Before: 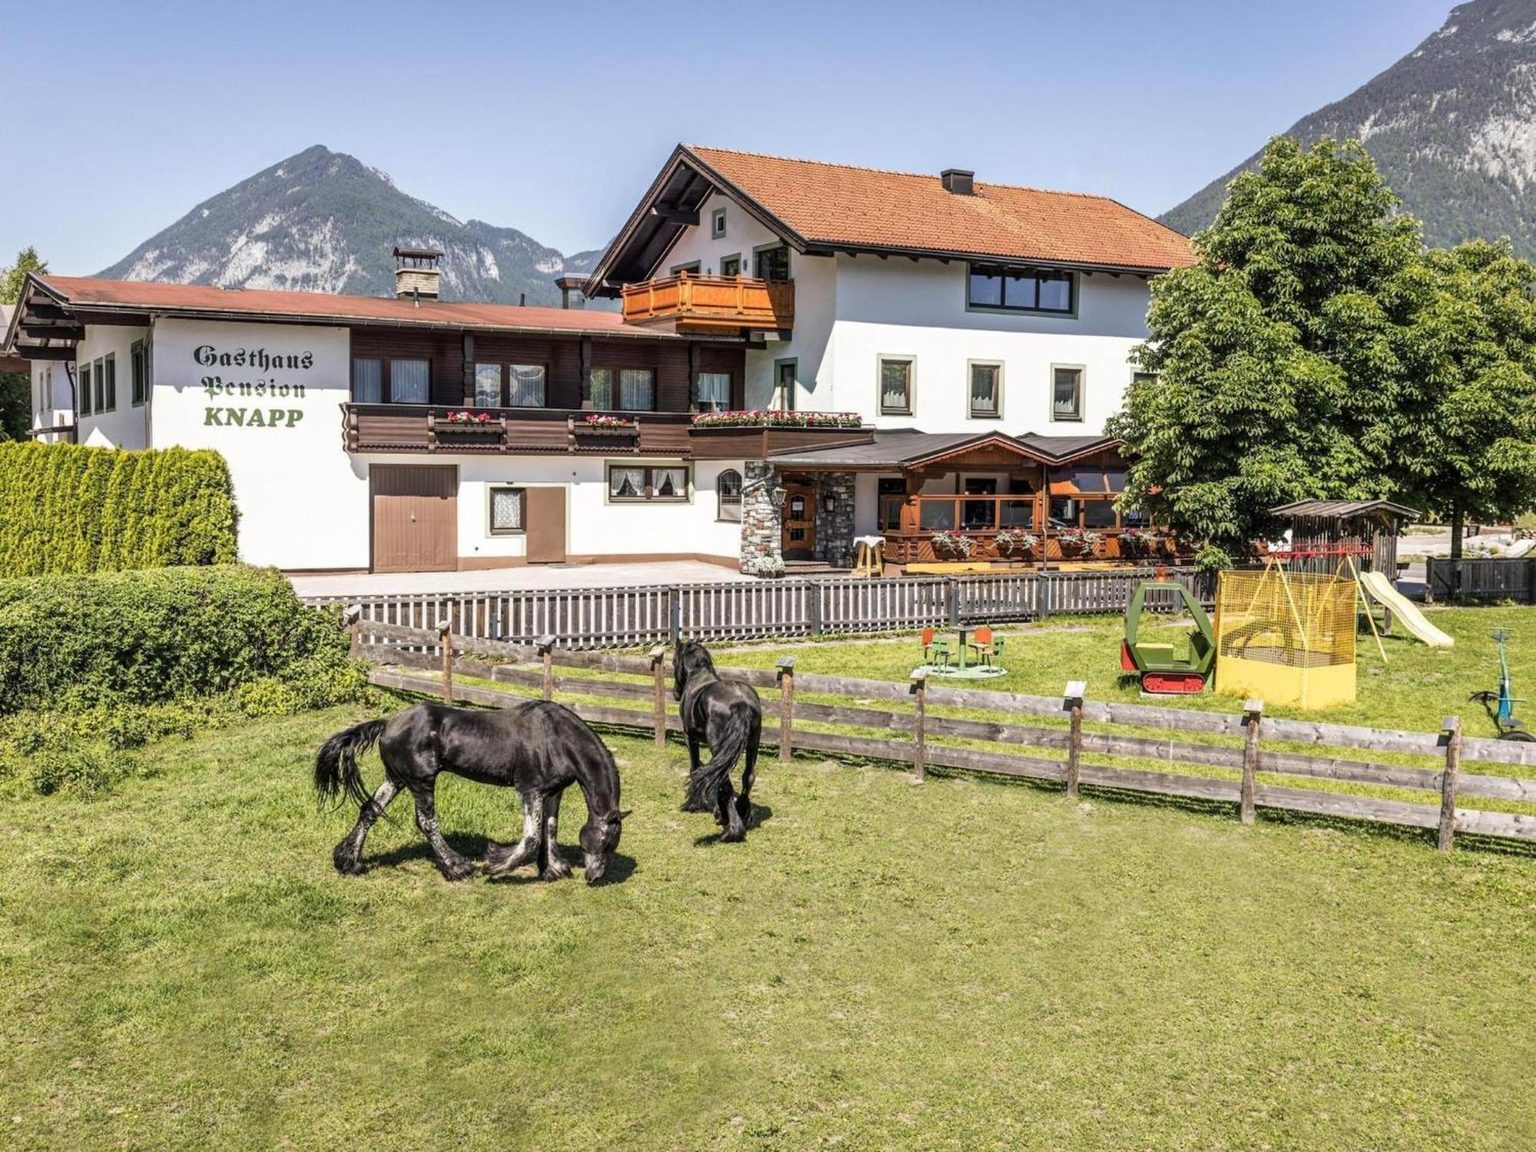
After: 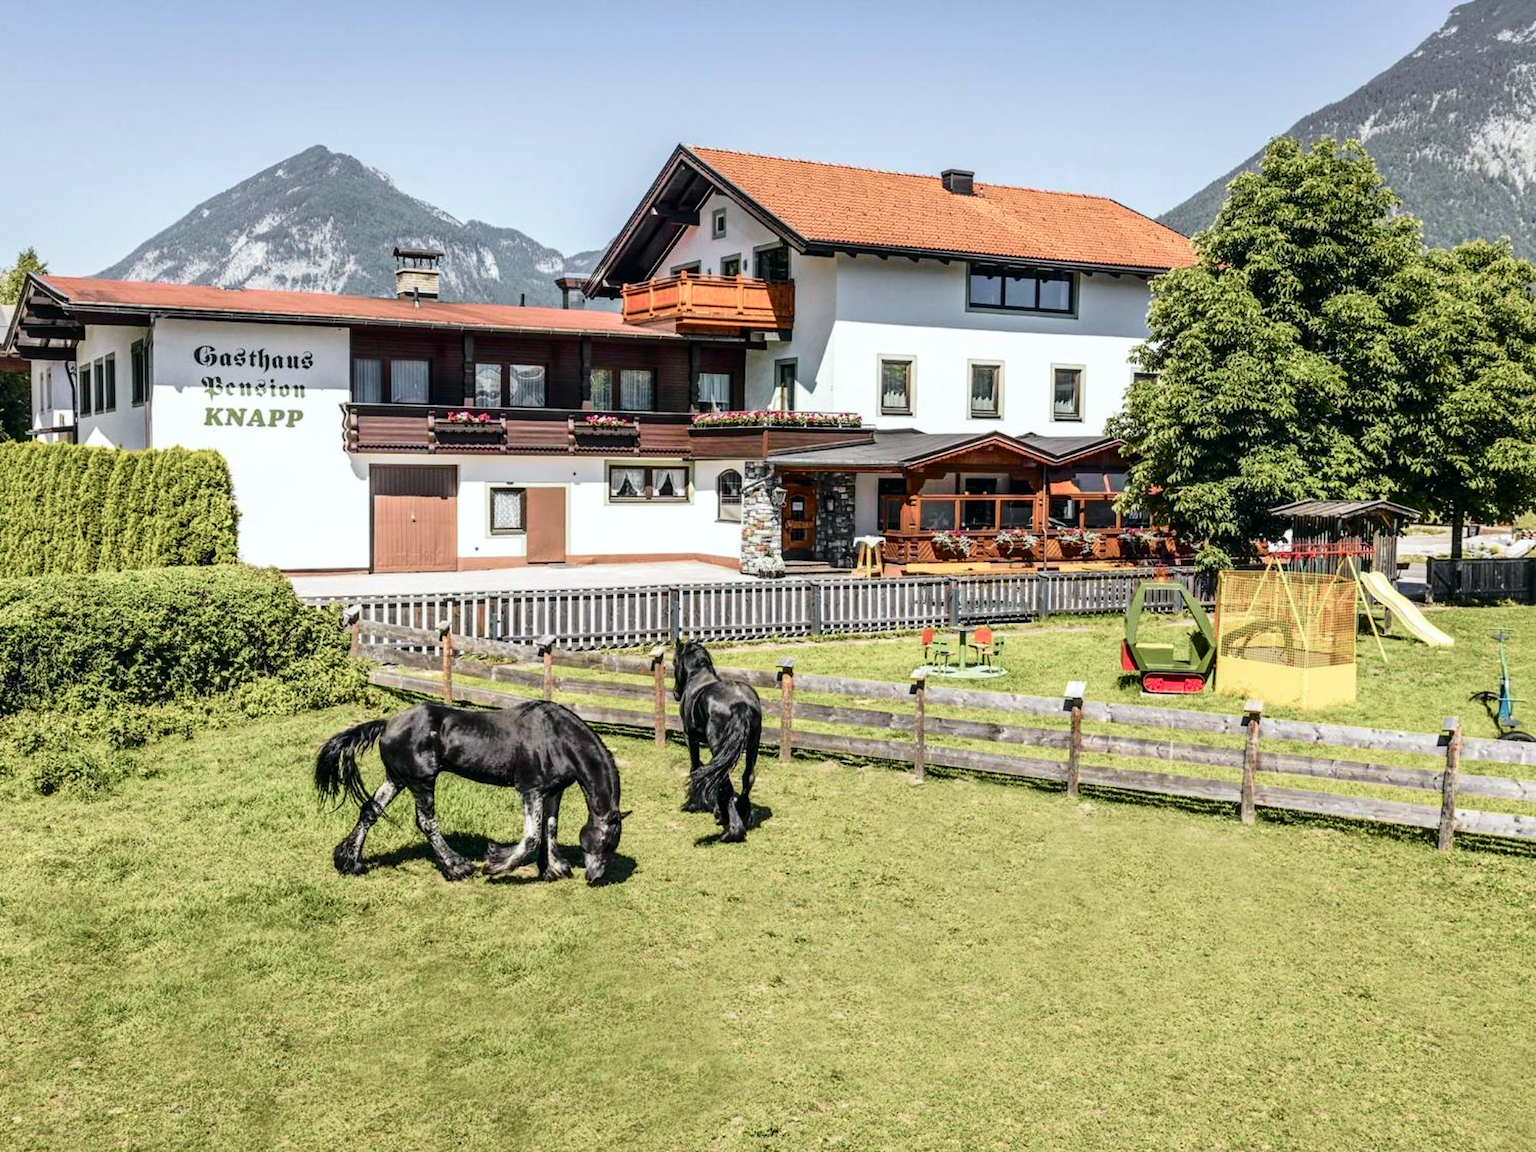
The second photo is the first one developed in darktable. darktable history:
tone curve: curves: ch0 [(0, 0) (0.081, 0.044) (0.192, 0.125) (0.283, 0.238) (0.416, 0.449) (0.495, 0.524) (0.686, 0.743) (0.826, 0.865) (0.978, 0.988)]; ch1 [(0, 0) (0.161, 0.092) (0.35, 0.33) (0.392, 0.392) (0.427, 0.426) (0.479, 0.472) (0.505, 0.497) (0.521, 0.514) (0.547, 0.568) (0.579, 0.597) (0.625, 0.627) (0.678, 0.733) (1, 1)]; ch2 [(0, 0) (0.346, 0.362) (0.404, 0.427) (0.502, 0.495) (0.531, 0.523) (0.549, 0.554) (0.582, 0.596) (0.629, 0.642) (0.717, 0.678) (1, 1)], color space Lab, independent channels, preserve colors none
